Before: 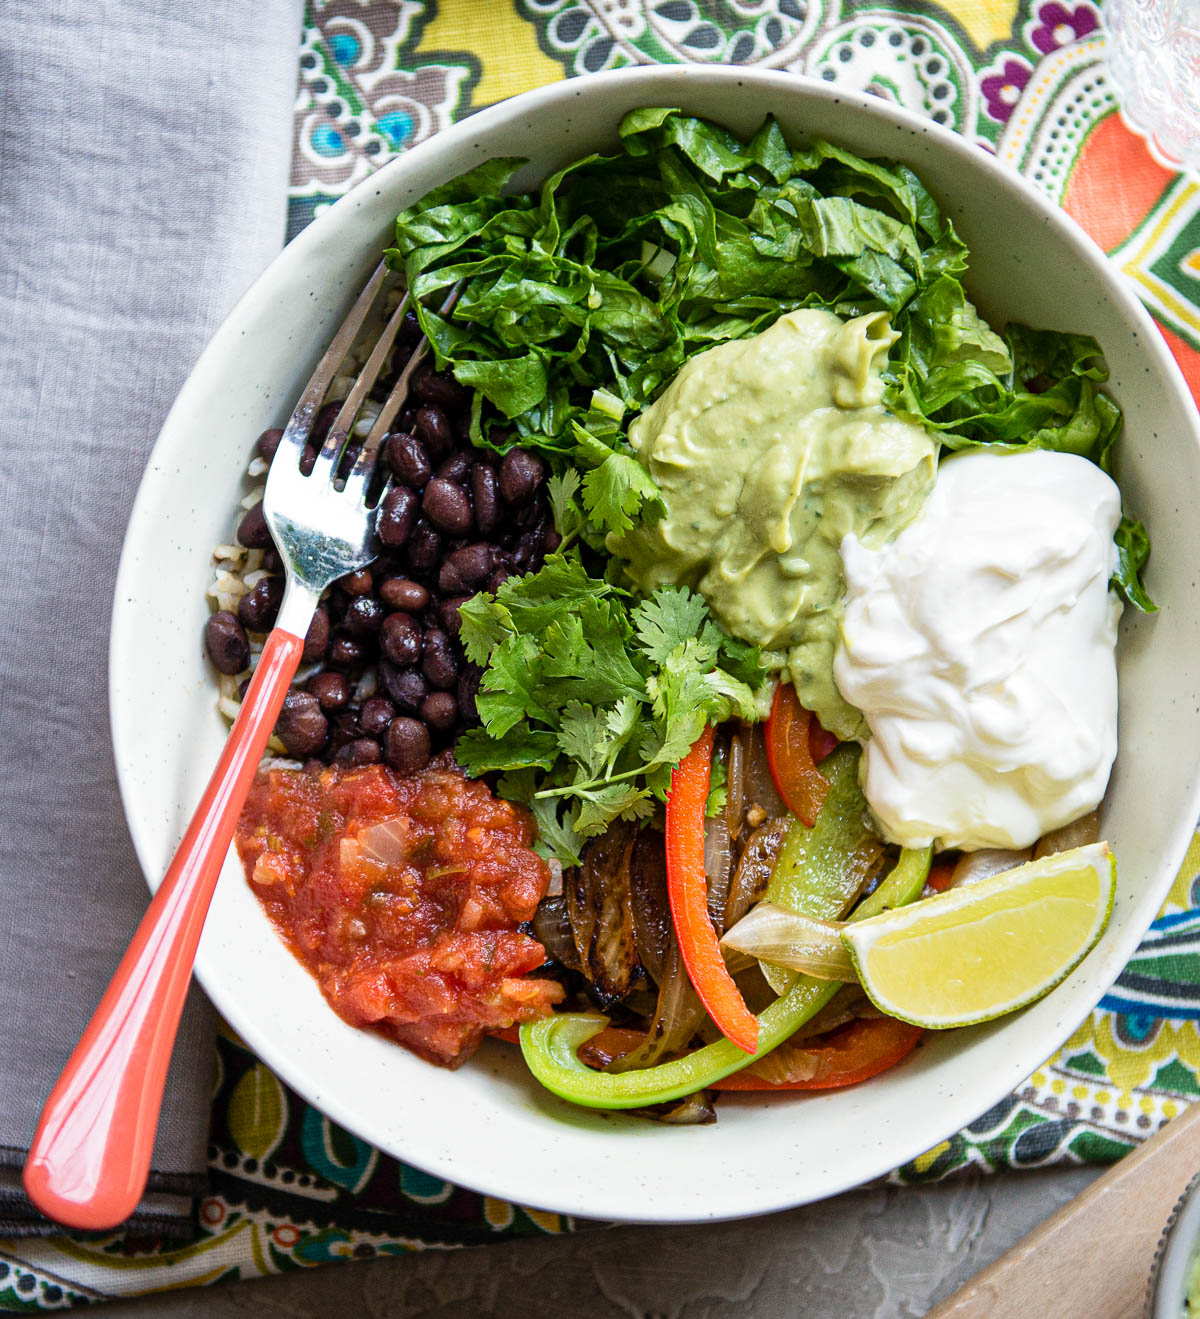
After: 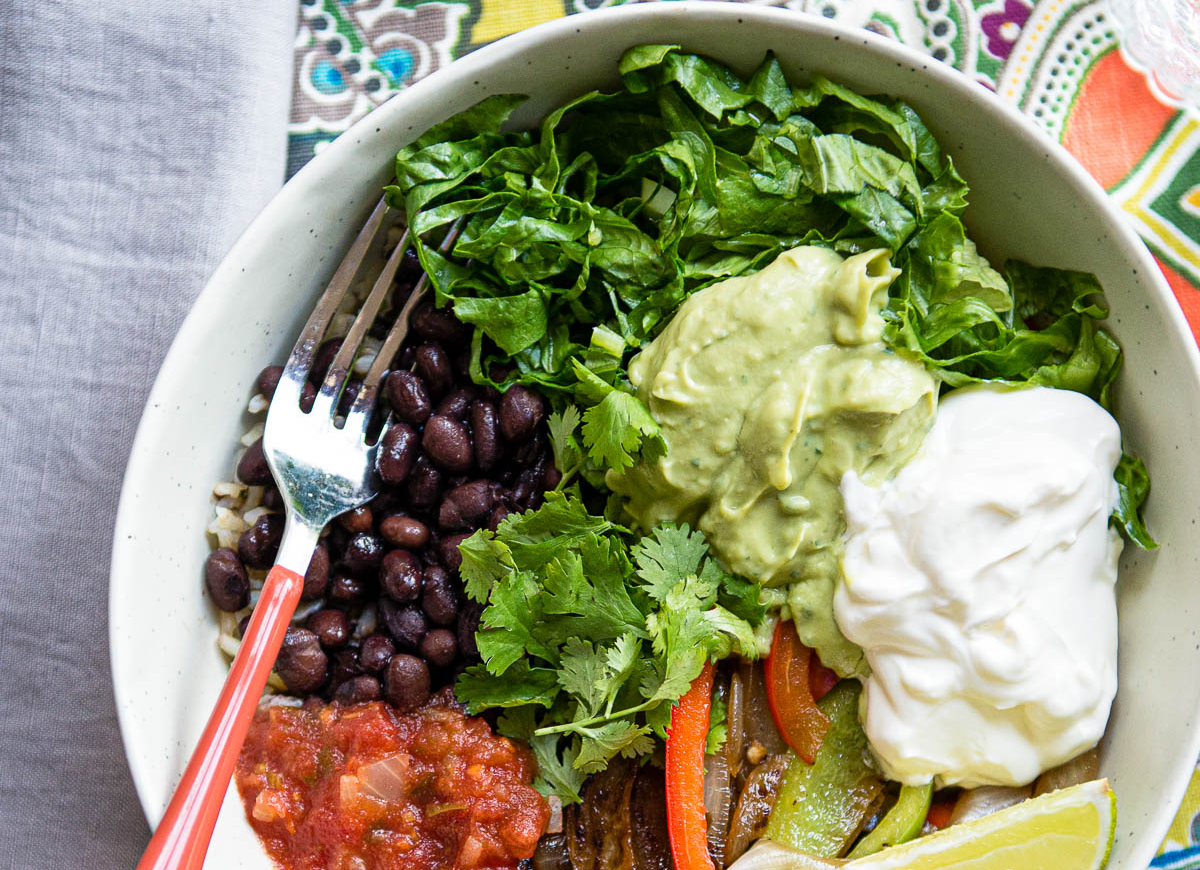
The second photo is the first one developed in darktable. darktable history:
crop and rotate: top 4.848%, bottom 29.153%
